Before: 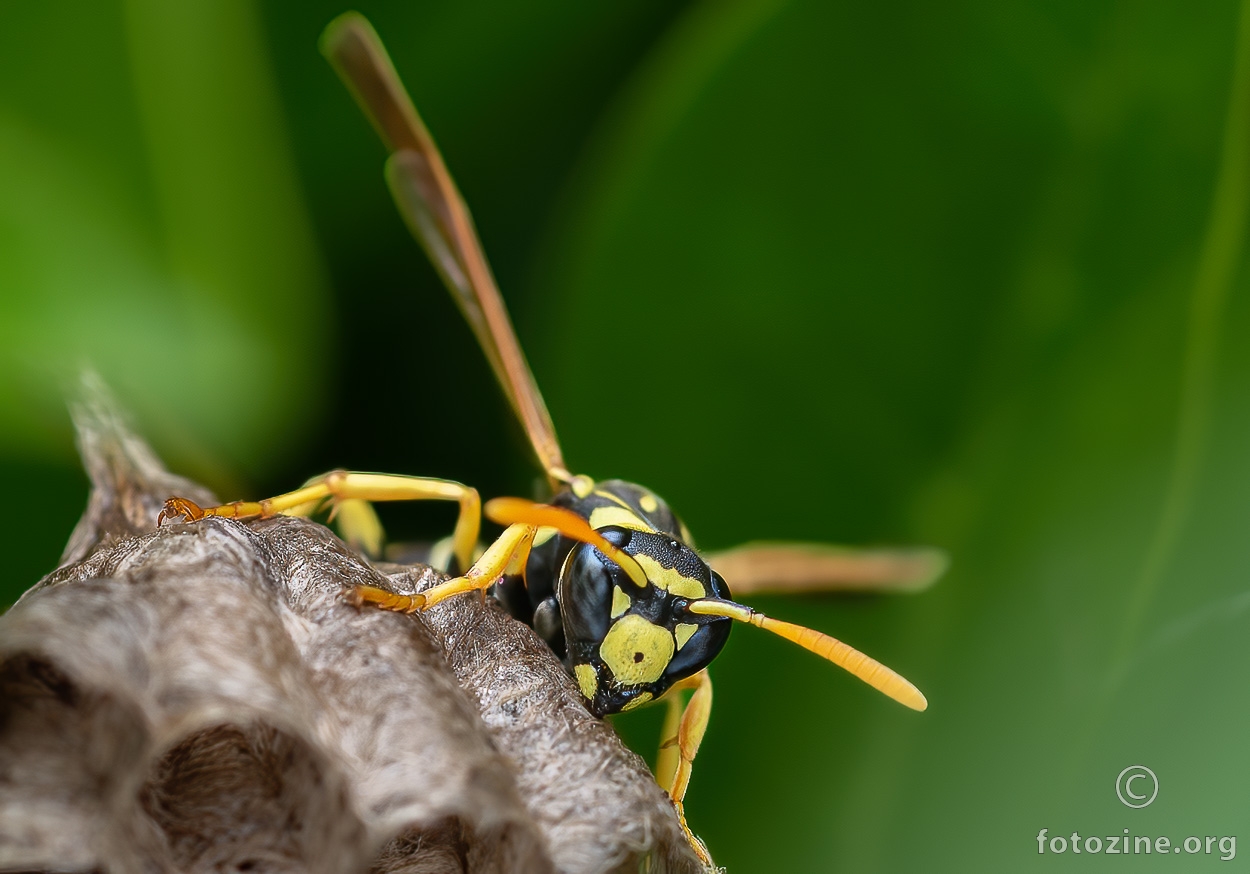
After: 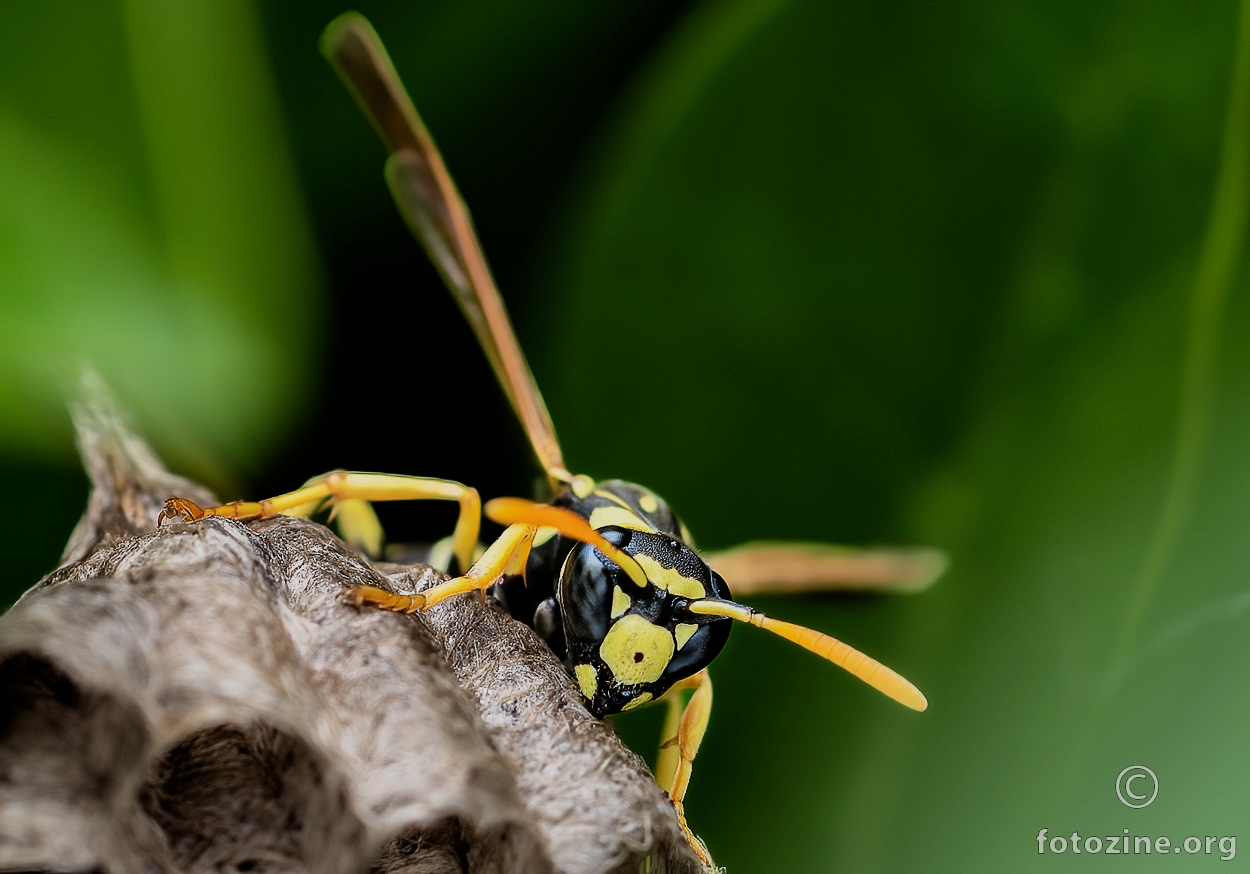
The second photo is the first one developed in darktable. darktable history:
filmic rgb: black relative exposure -7.49 EV, white relative exposure 4.99 EV, hardness 3.3, contrast 1.297
